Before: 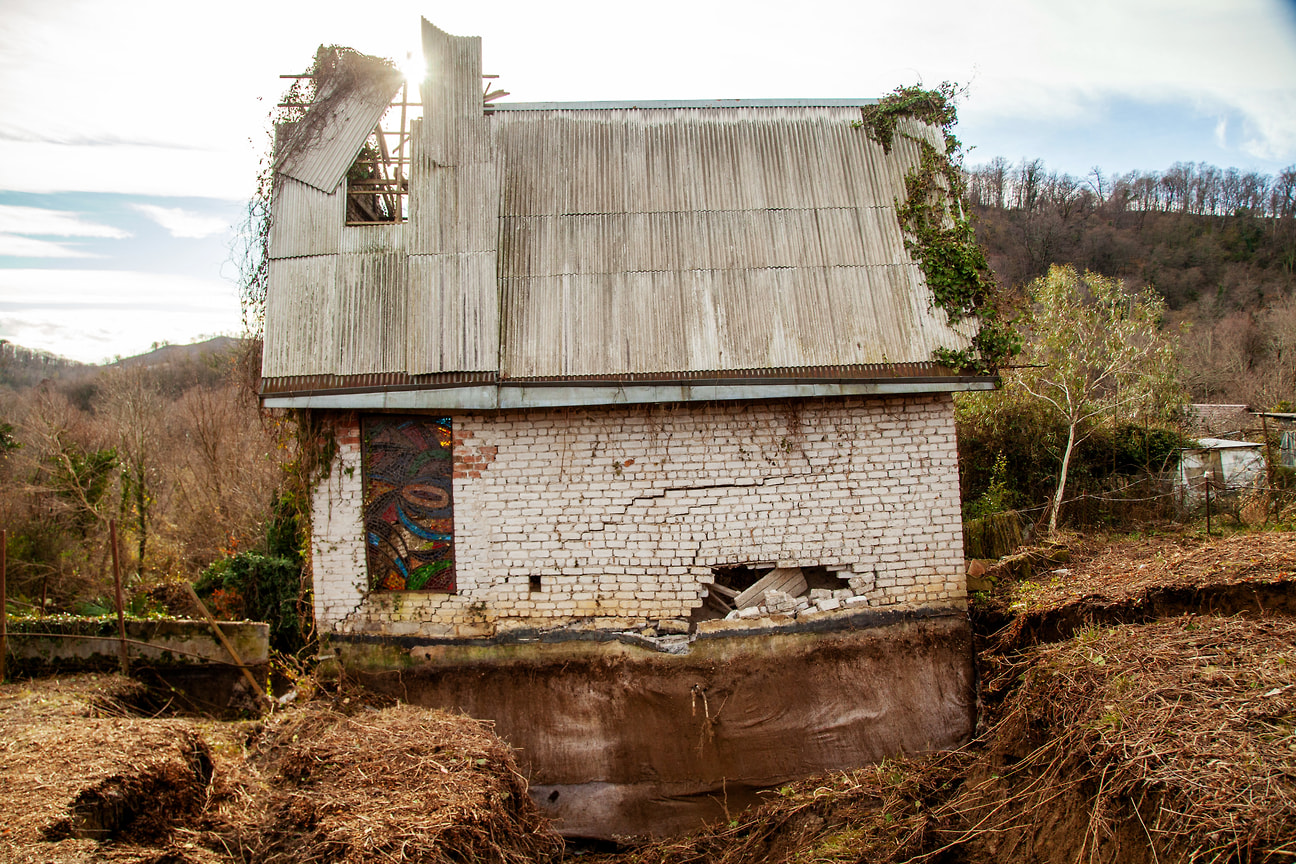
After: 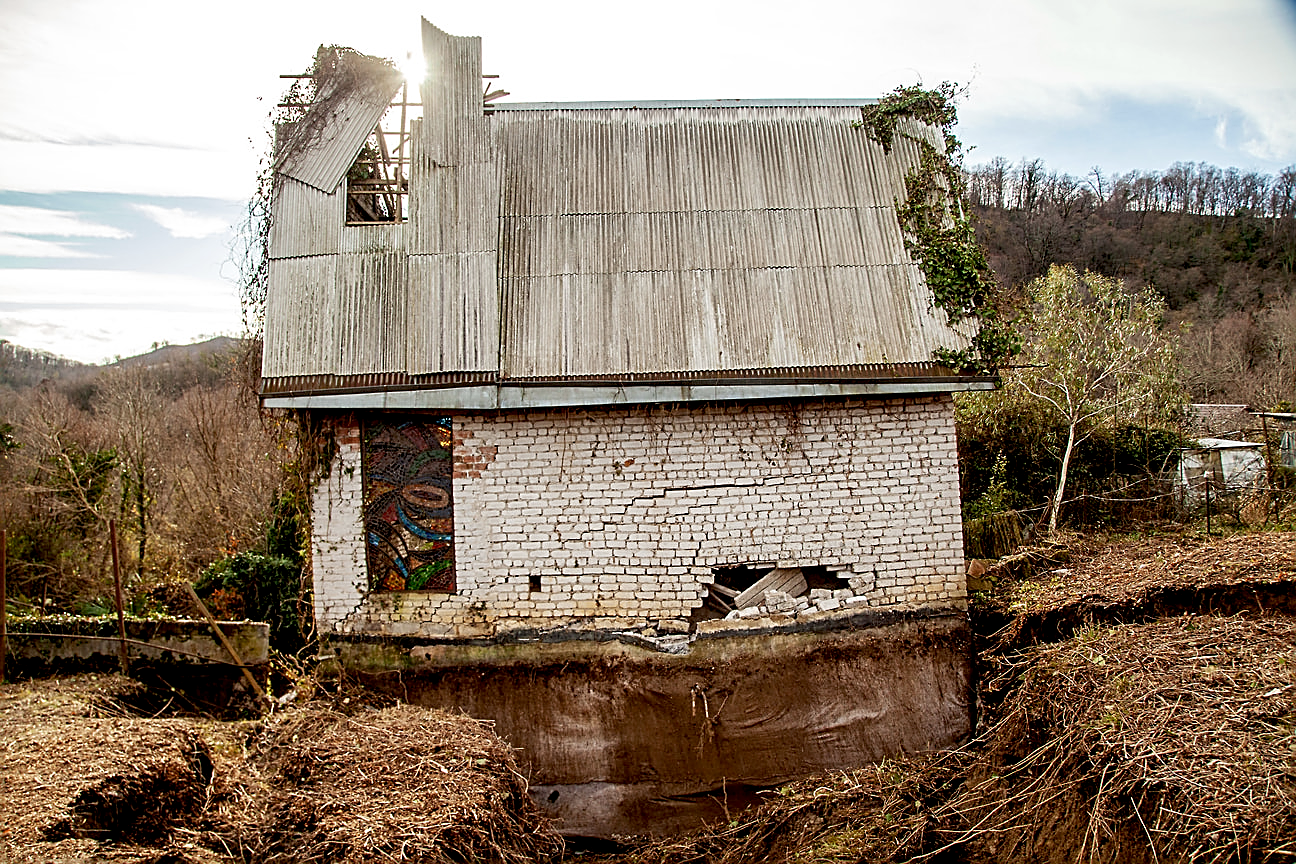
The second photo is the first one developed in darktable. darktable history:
exposure: black level correction 0.01, exposure 0.011 EV, compensate highlight preservation false
color correction: saturation 0.85
sharpen: amount 0.901
